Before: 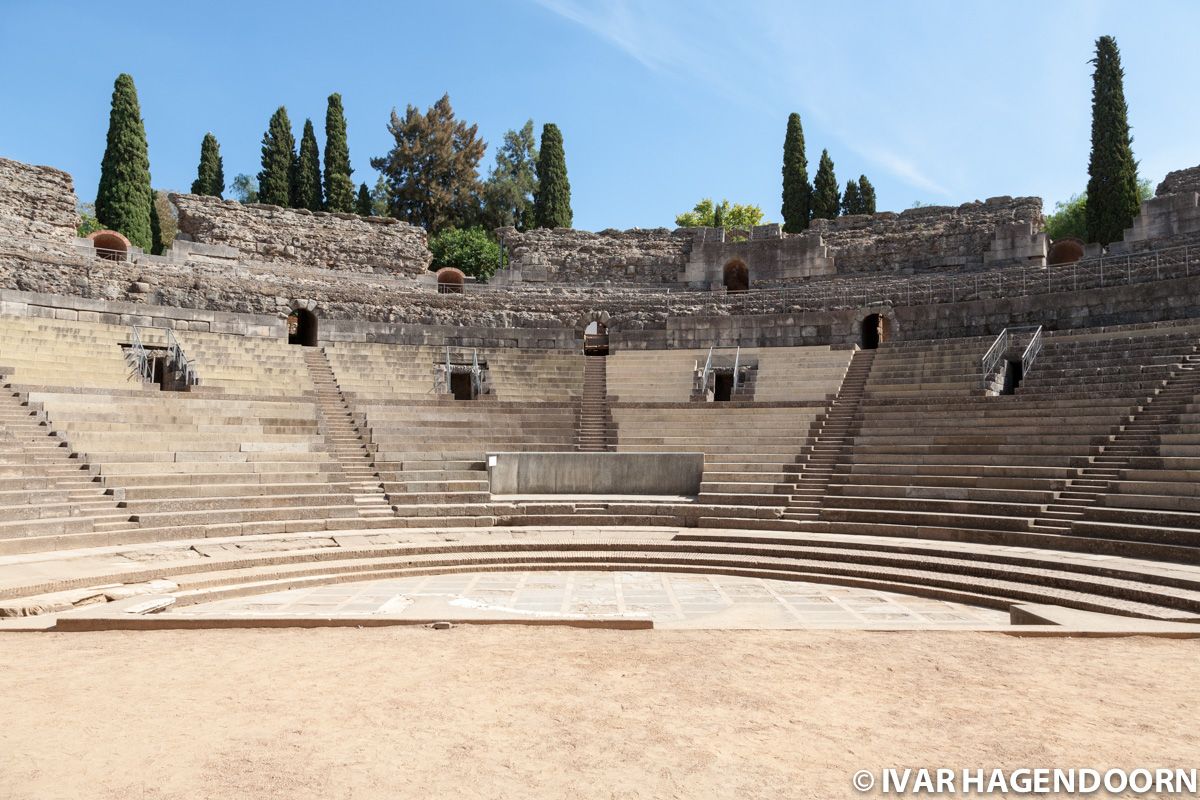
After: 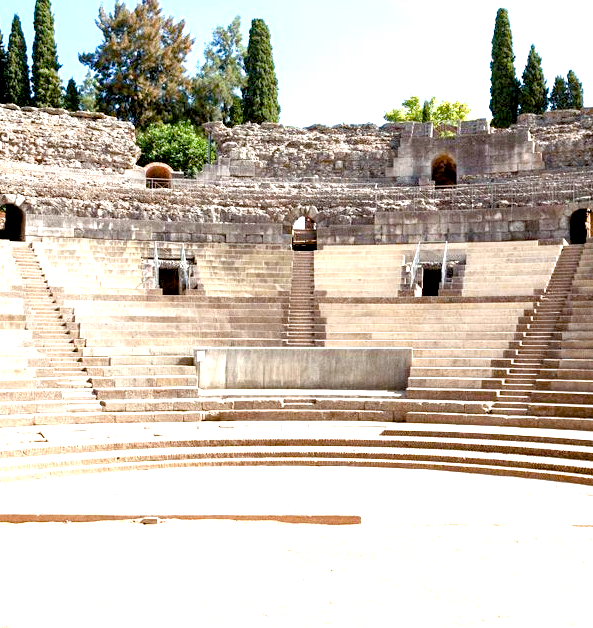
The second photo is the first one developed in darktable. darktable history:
exposure: black level correction 0.009, exposure 1.425 EV, compensate highlight preservation false
grain: coarseness 0.09 ISO, strength 16.61%
color balance rgb: perceptual saturation grading › global saturation 20%, perceptual saturation grading › highlights -25%, perceptual saturation grading › shadows 50%
crop and rotate: angle 0.02°, left 24.353%, top 13.219%, right 26.156%, bottom 8.224%
